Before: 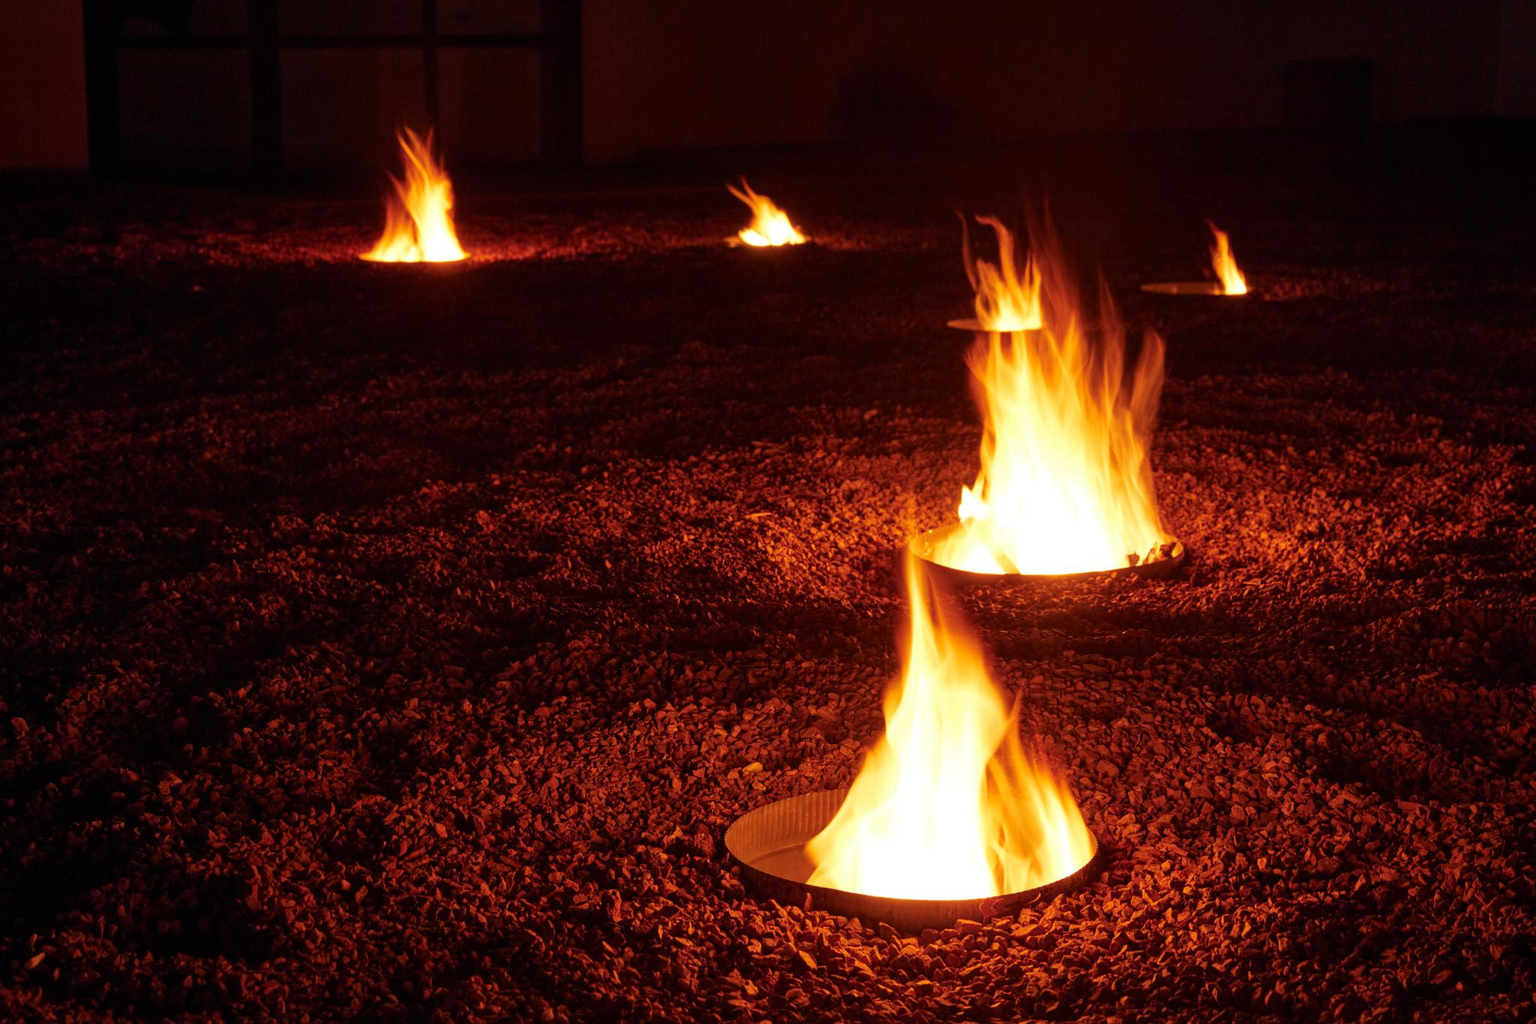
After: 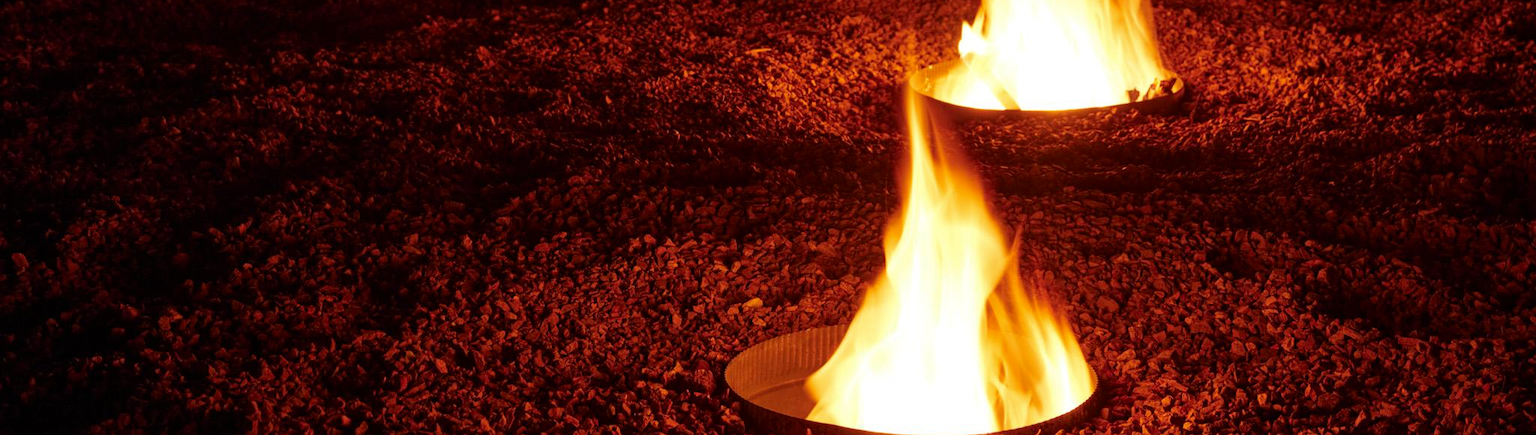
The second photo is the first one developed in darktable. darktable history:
crop: top 45.398%, bottom 12.107%
contrast brightness saturation: contrast 0.03, brightness -0.036
